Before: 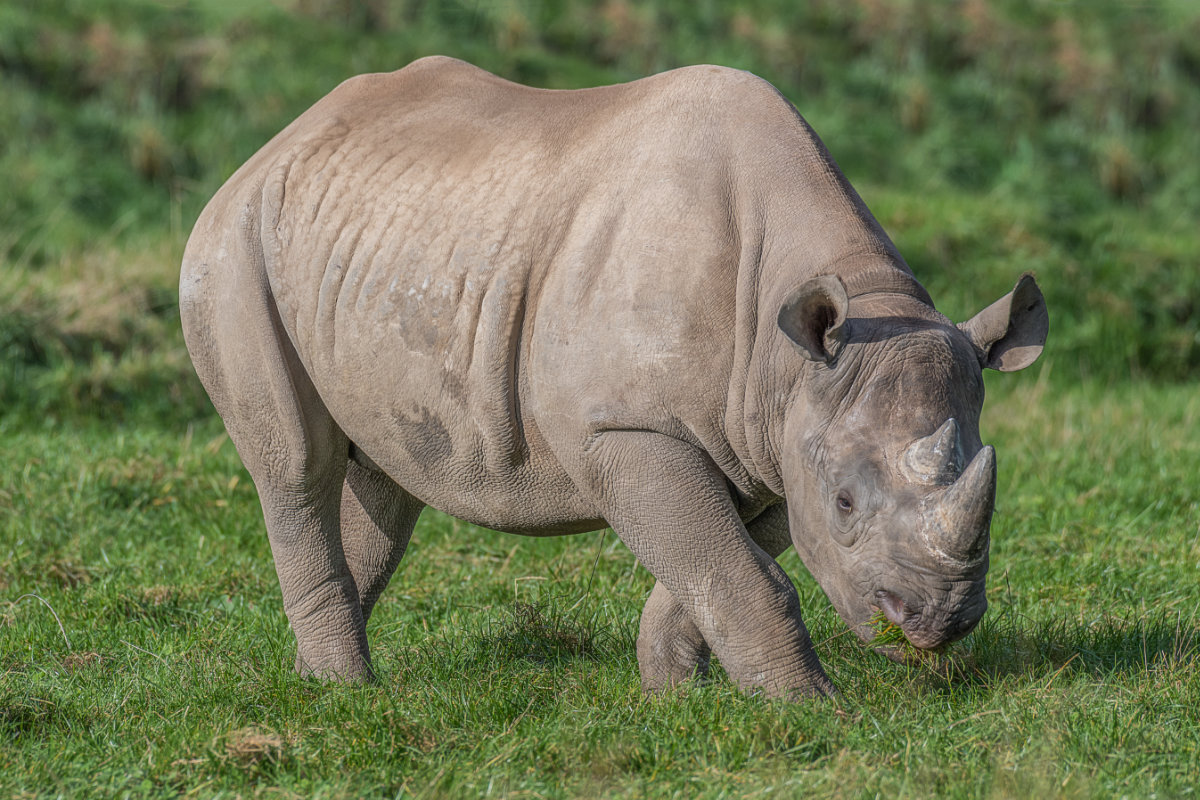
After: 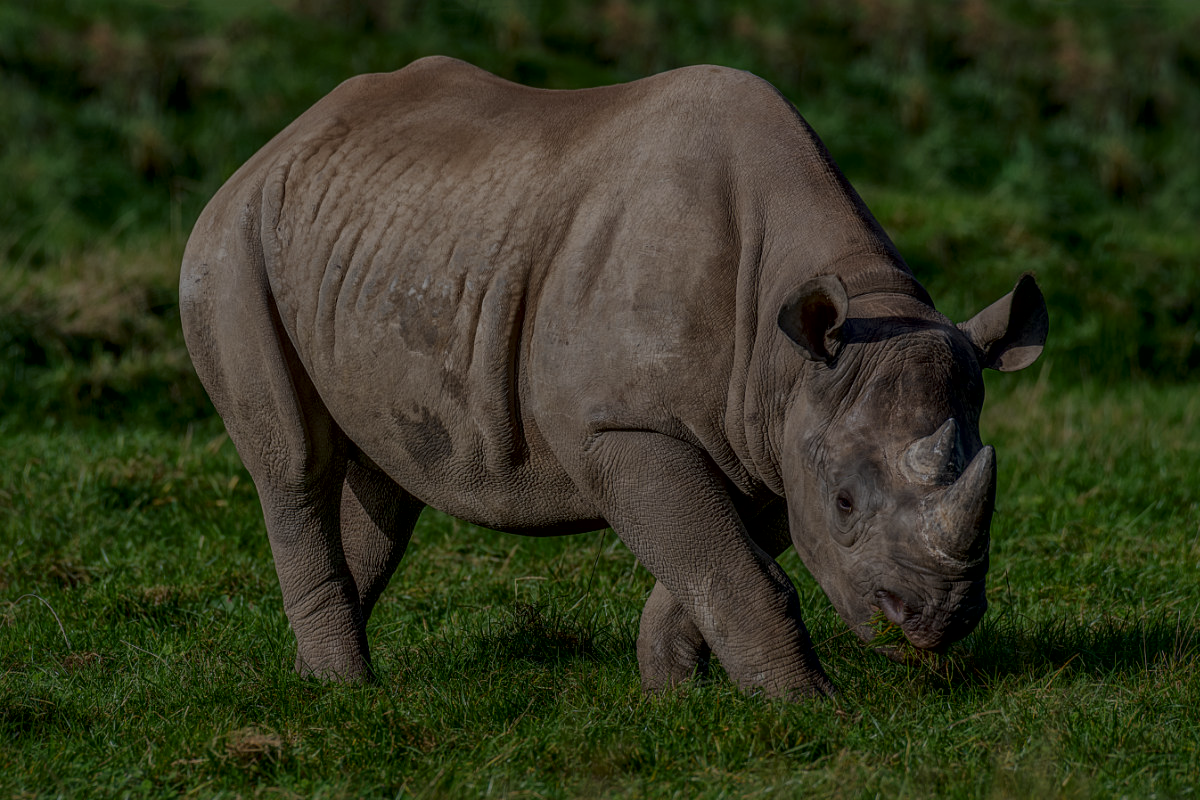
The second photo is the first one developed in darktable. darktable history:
contrast brightness saturation: contrast 0.16, saturation 0.32
local contrast: mode bilateral grid, contrast 25, coarseness 60, detail 151%, midtone range 0.2
exposure: exposure -2.002 EV, compensate highlight preservation false
